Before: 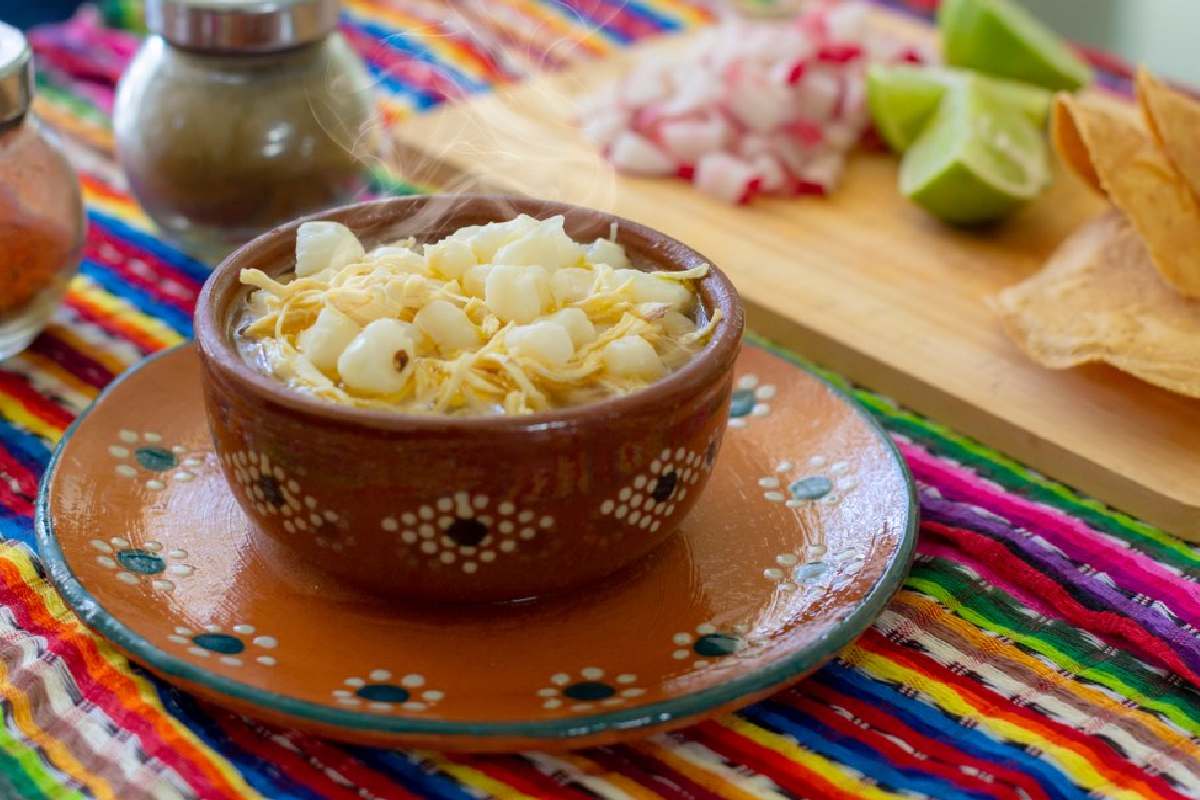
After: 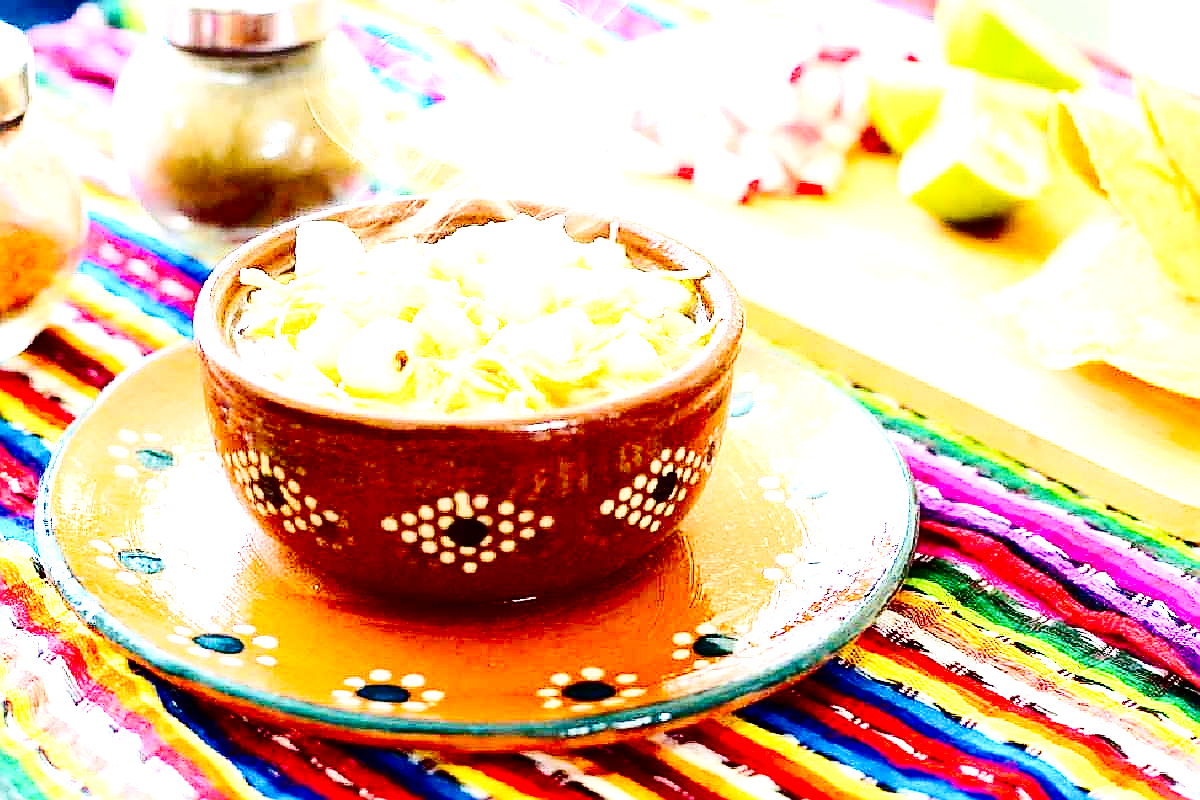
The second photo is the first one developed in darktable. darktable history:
sharpen: radius 1.358, amount 1.25, threshold 0.698
contrast brightness saturation: contrast 0.238, brightness -0.236, saturation 0.147
tone equalizer: -8 EV -0.417 EV, -7 EV -0.409 EV, -6 EV -0.338 EV, -5 EV -0.194 EV, -3 EV 0.242 EV, -2 EV 0.336 EV, -1 EV 0.389 EV, +0 EV 0.401 EV, edges refinement/feathering 500, mask exposure compensation -1.57 EV, preserve details no
exposure: black level correction 0, exposure 1.991 EV, compensate highlight preservation false
base curve: curves: ch0 [(0, 0) (0.036, 0.025) (0.121, 0.166) (0.206, 0.329) (0.605, 0.79) (1, 1)], preserve colors none
